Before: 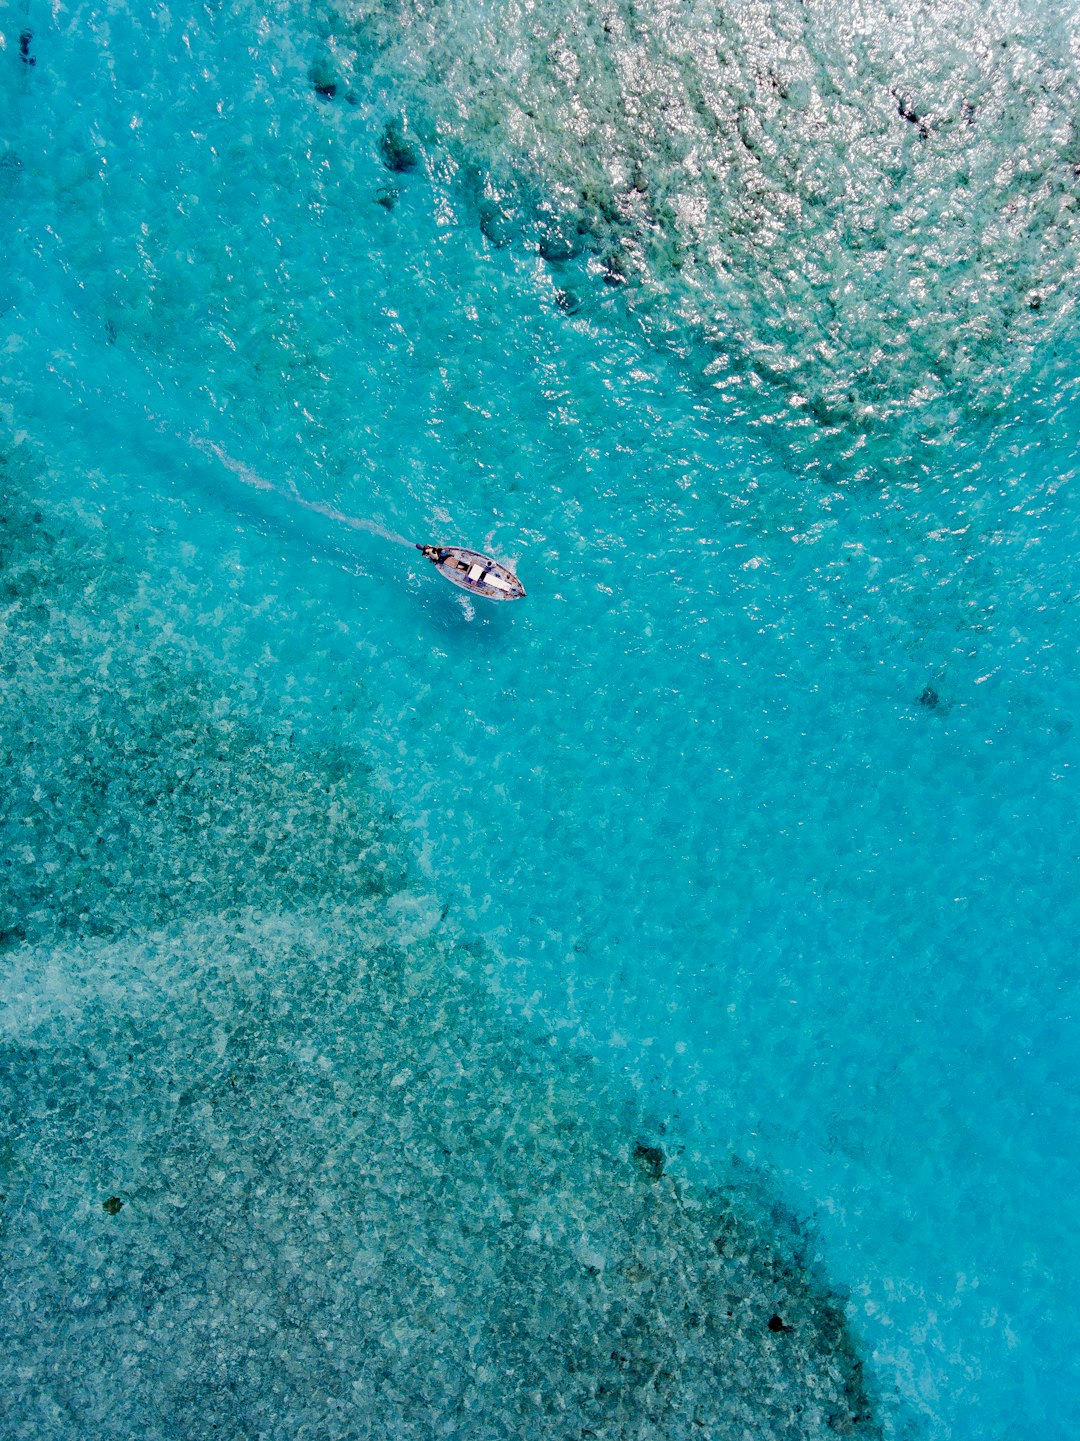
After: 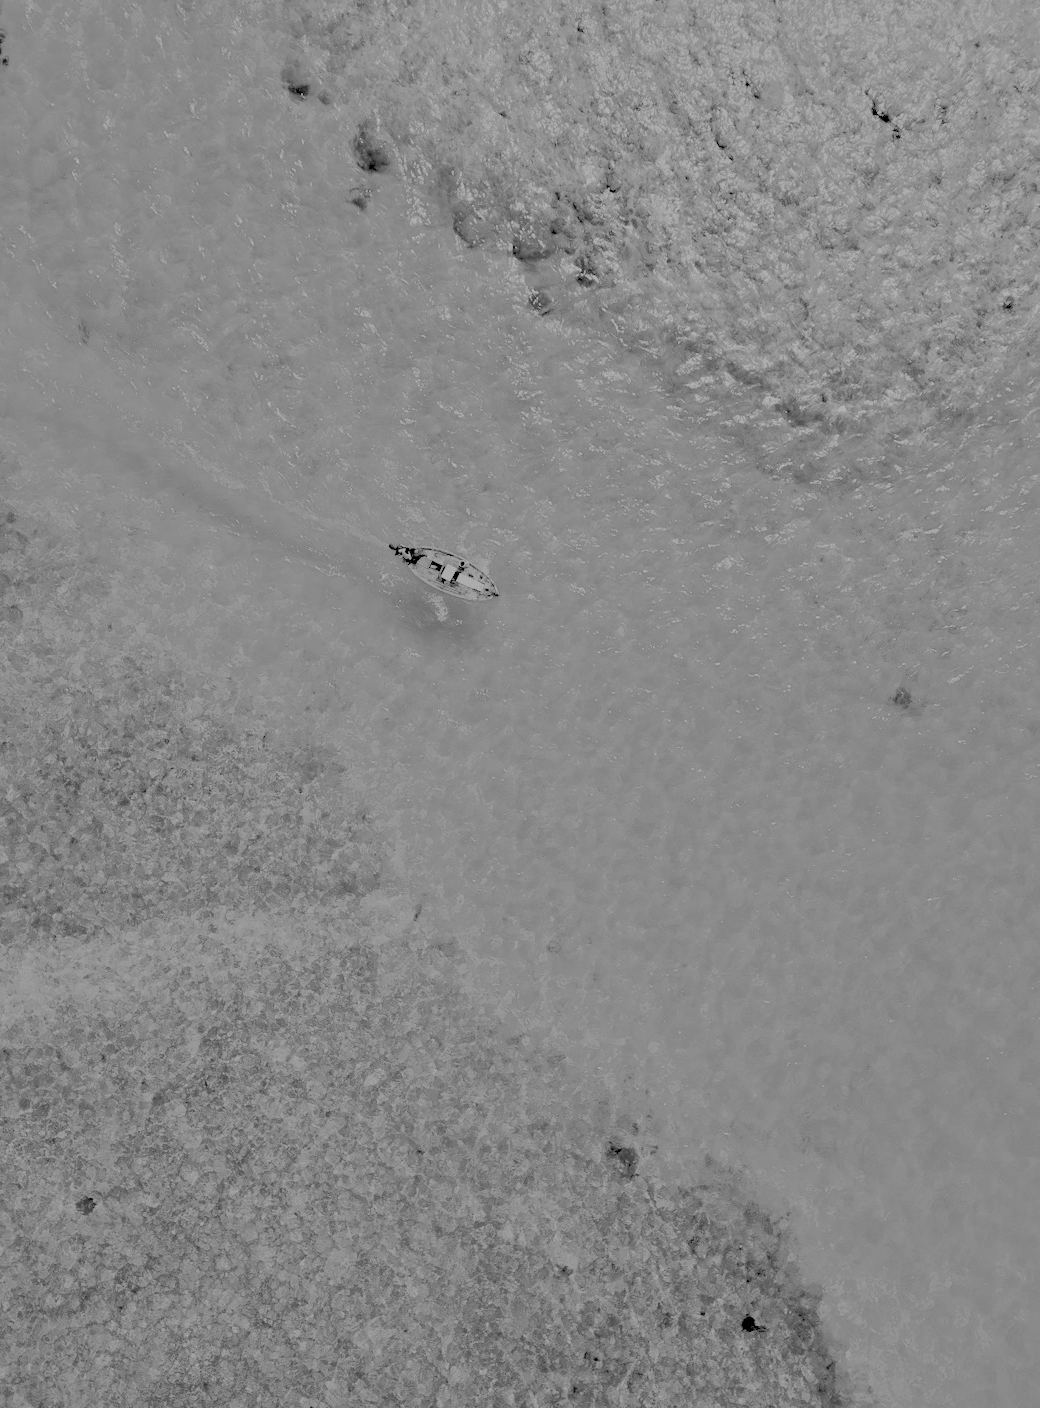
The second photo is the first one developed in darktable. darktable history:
crop and rotate: left 2.536%, right 1.107%, bottom 2.246%
tone equalizer: -8 EV 2 EV, -7 EV 2 EV, -6 EV 2 EV, -5 EV 2 EV, -4 EV 2 EV, -3 EV 1.5 EV, -2 EV 1 EV, -1 EV 0.5 EV
filmic rgb: white relative exposure 8 EV, threshold 3 EV, structure ↔ texture 100%, target black luminance 0%, hardness 2.44, latitude 76.53%, contrast 0.562, shadows ↔ highlights balance 0%, preserve chrominance no, color science v4 (2020), iterations of high-quality reconstruction 10, type of noise poissonian, enable highlight reconstruction true
color balance rgb: shadows lift › chroma 3%, shadows lift › hue 240.84°, highlights gain › chroma 3%, highlights gain › hue 73.2°, global offset › luminance -0.5%, perceptual saturation grading › global saturation 20%, perceptual saturation grading › highlights -25%, perceptual saturation grading › shadows 50%, global vibrance 25.26%
monochrome: on, module defaults
